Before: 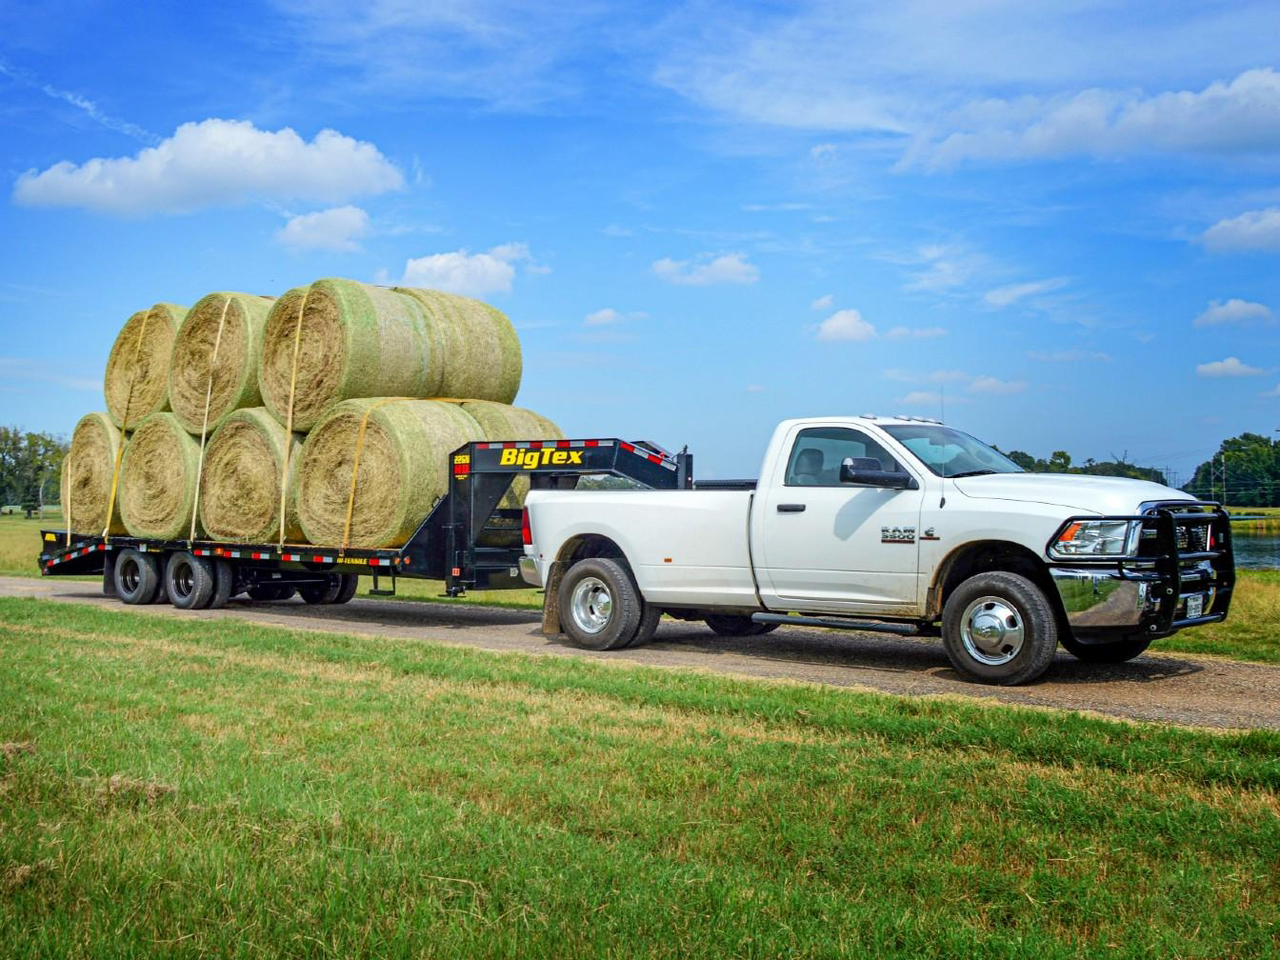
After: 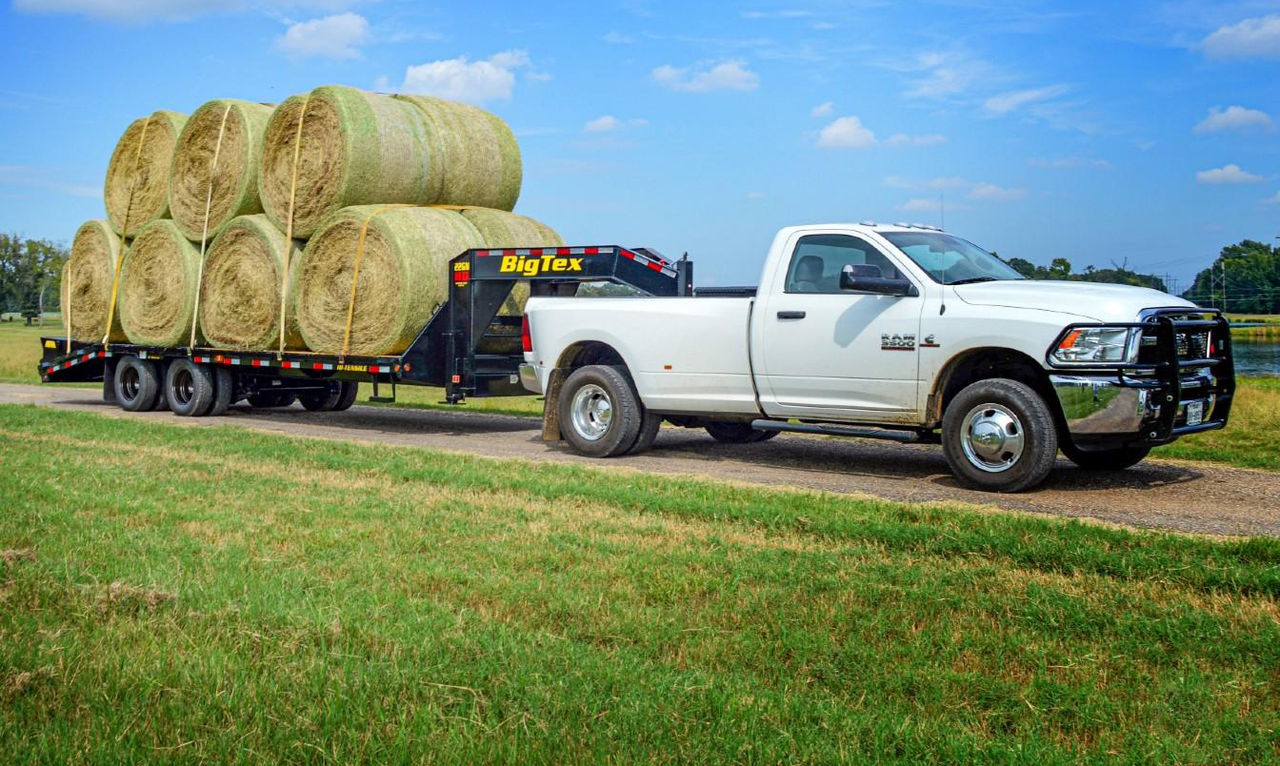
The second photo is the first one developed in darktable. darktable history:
crop and rotate: top 20.151%
